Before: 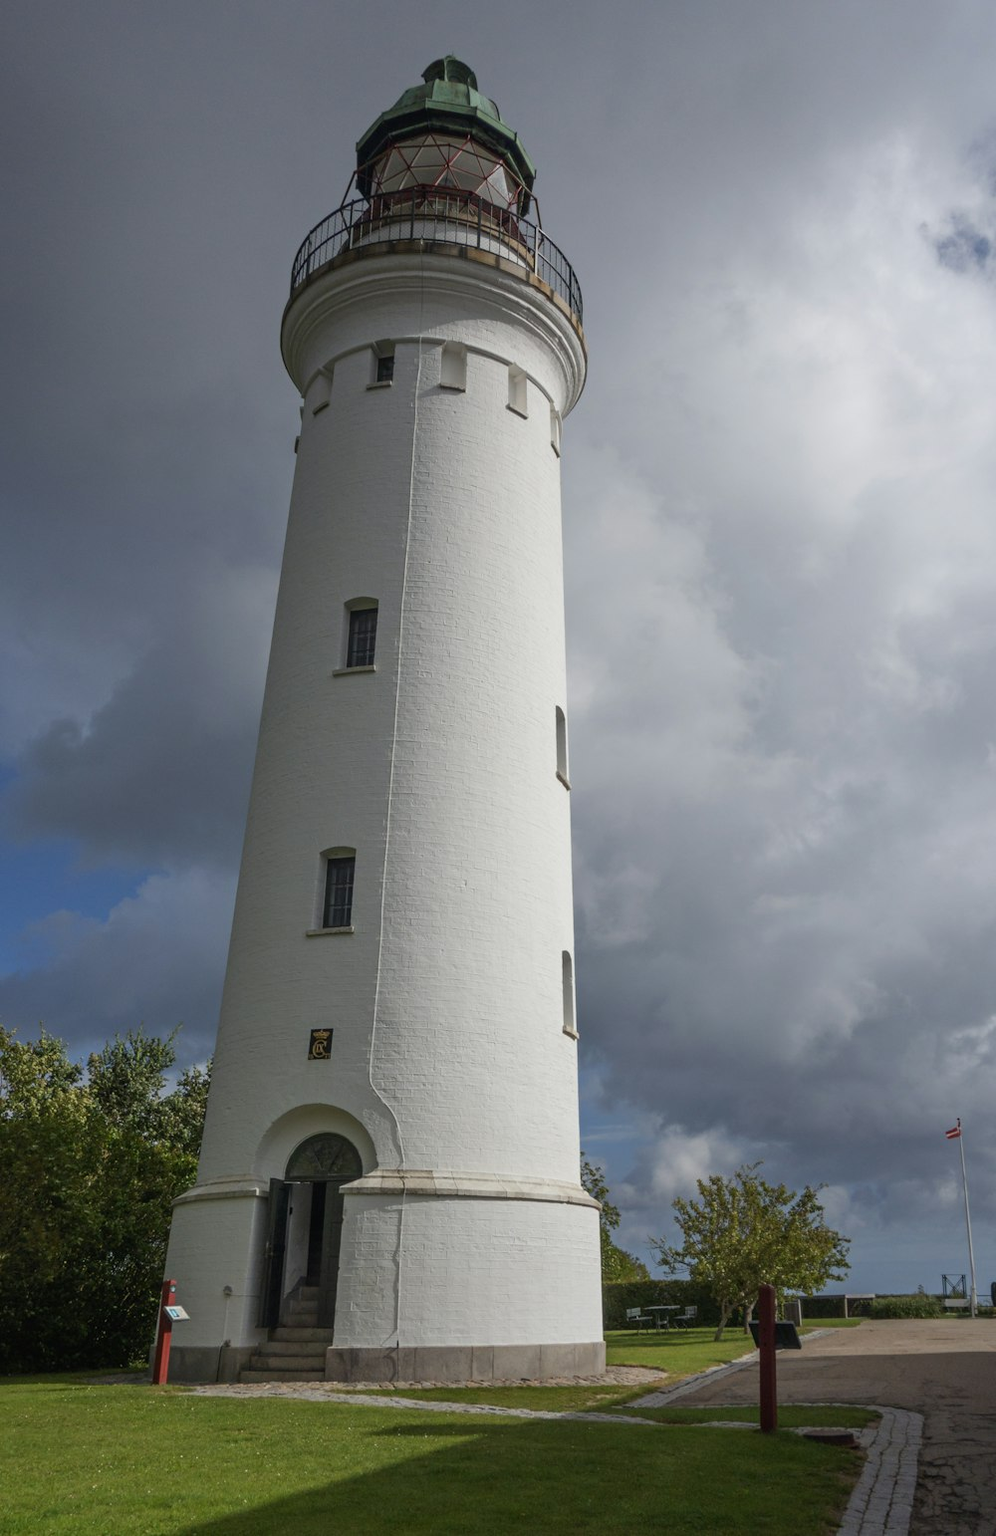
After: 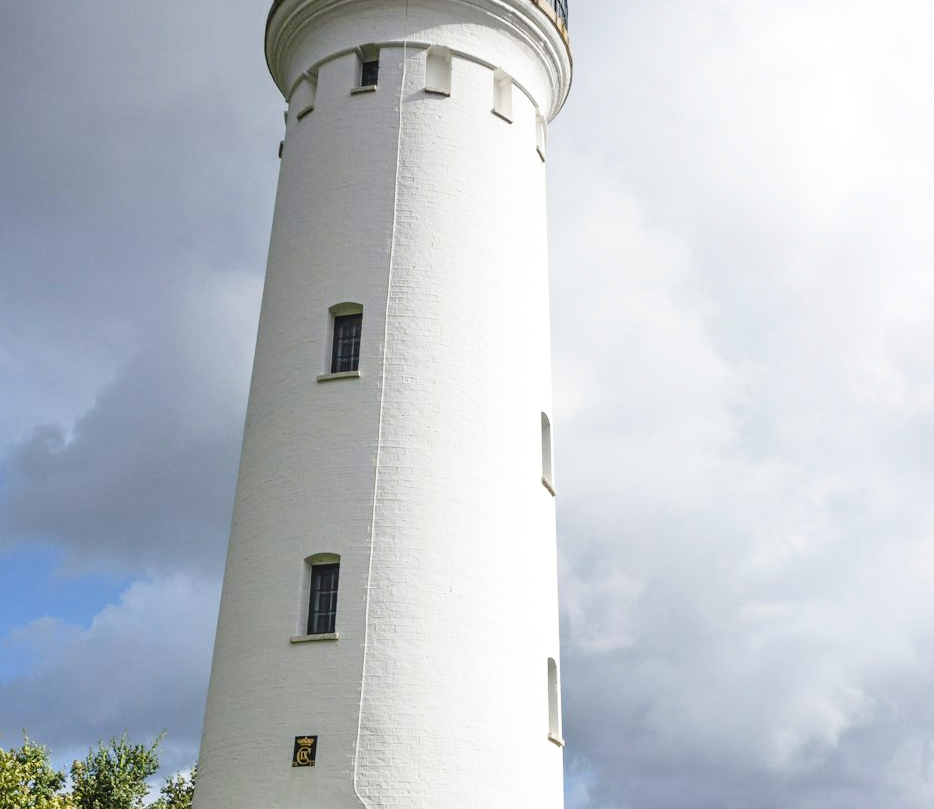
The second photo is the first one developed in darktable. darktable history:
crop: left 1.764%, top 19.307%, right 4.755%, bottom 28.196%
exposure: black level correction 0, exposure 0.499 EV, compensate highlight preservation false
base curve: curves: ch0 [(0, 0) (0.028, 0.03) (0.121, 0.232) (0.46, 0.748) (0.859, 0.968) (1, 1)], preserve colors none
